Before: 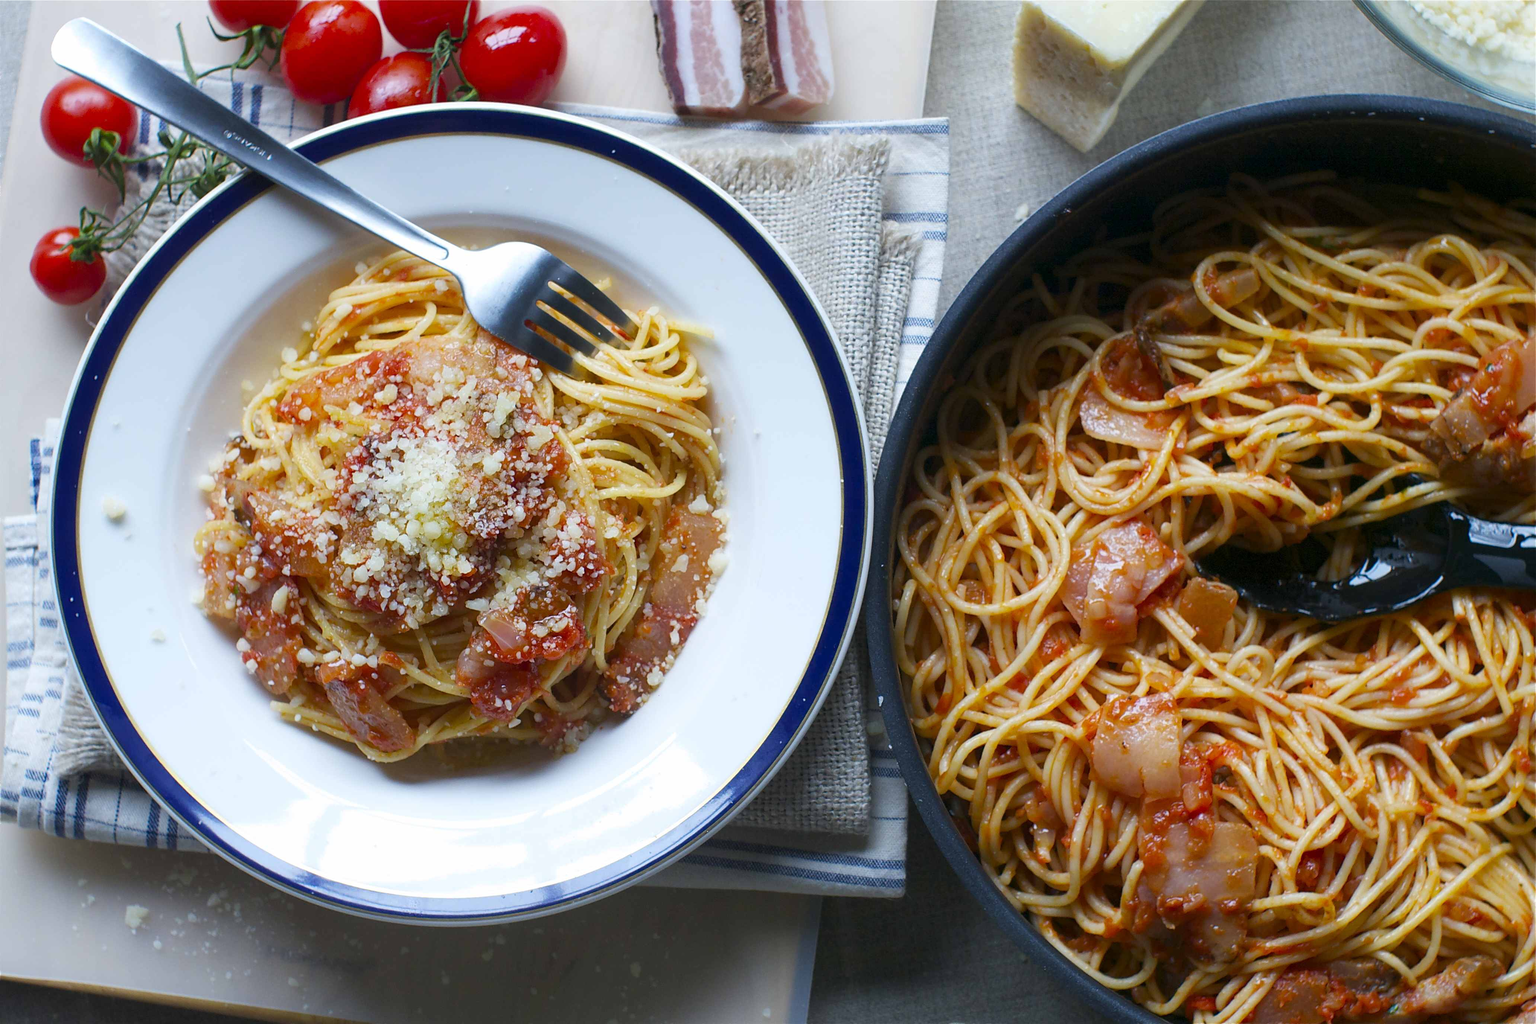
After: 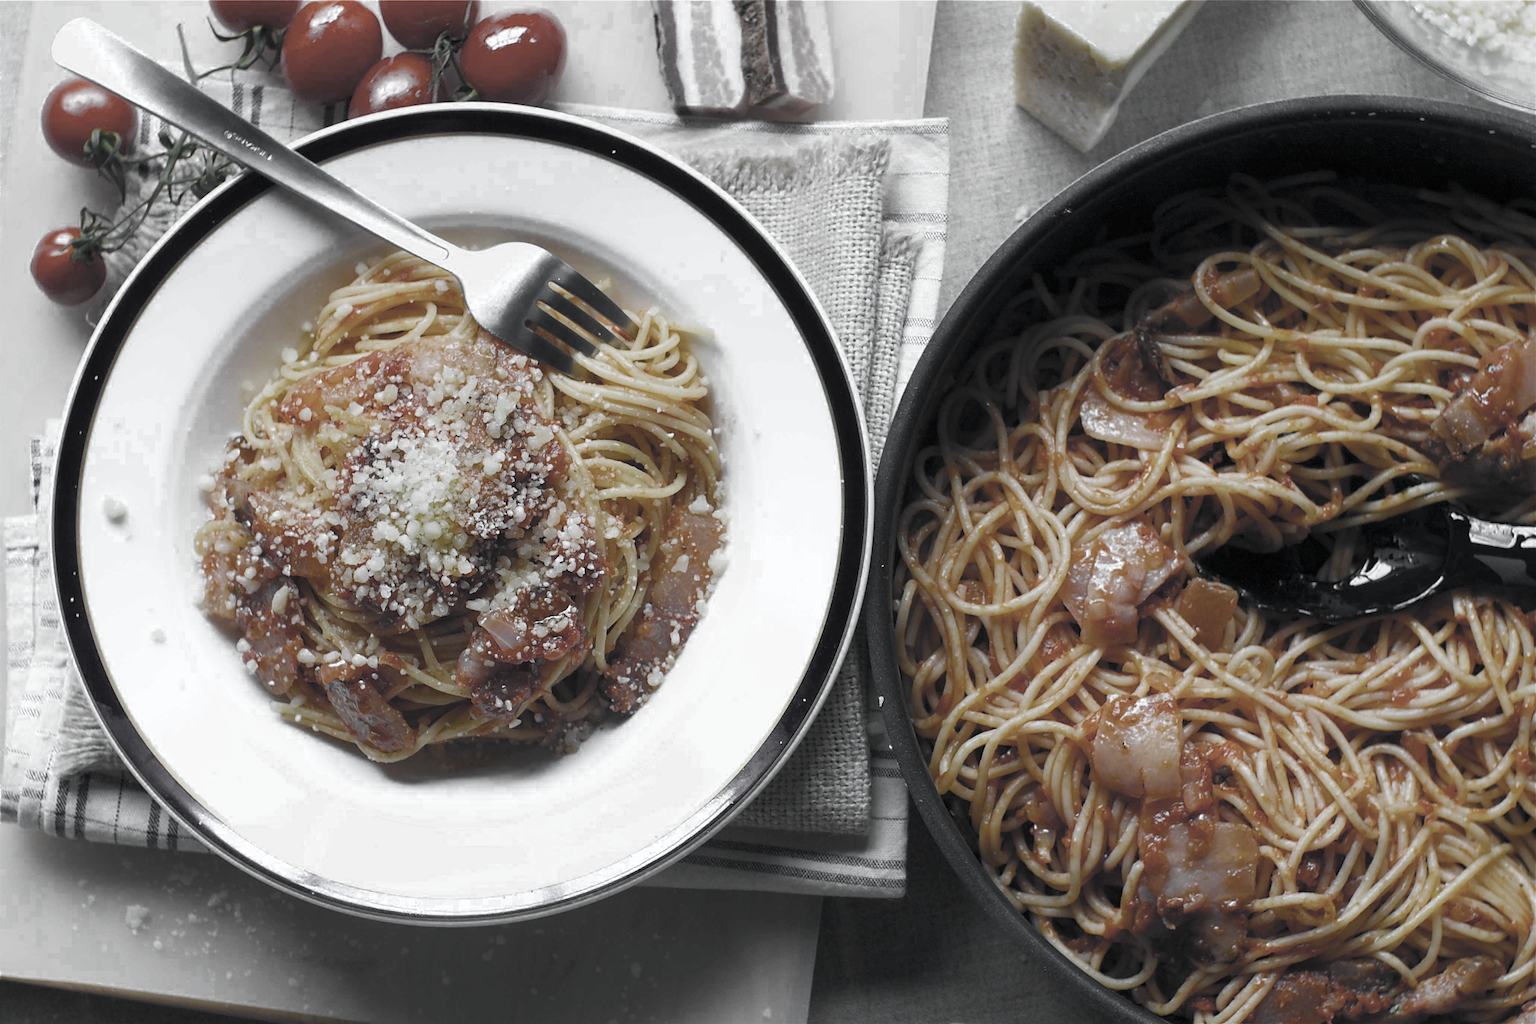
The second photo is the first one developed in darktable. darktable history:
color zones: curves: ch0 [(0, 0.613) (0.01, 0.613) (0.245, 0.448) (0.498, 0.529) (0.642, 0.665) (0.879, 0.777) (0.99, 0.613)]; ch1 [(0, 0.035) (0.121, 0.189) (0.259, 0.197) (0.415, 0.061) (0.589, 0.022) (0.732, 0.022) (0.857, 0.026) (0.991, 0.053)]
contrast brightness saturation: contrast 0.035, brightness 0.059, saturation 0.134
color balance rgb: global offset › chroma 0.158%, global offset › hue 253.41°, perceptual saturation grading › global saturation 20%, perceptual saturation grading › highlights -25.704%, perceptual saturation grading › shadows 24.915%, perceptual brilliance grading › highlights 5.777%, perceptual brilliance grading › shadows -9.792%, global vibrance 20%
exposure: black level correction -0.002, exposure 0.546 EV, compensate exposure bias true, compensate highlight preservation false
